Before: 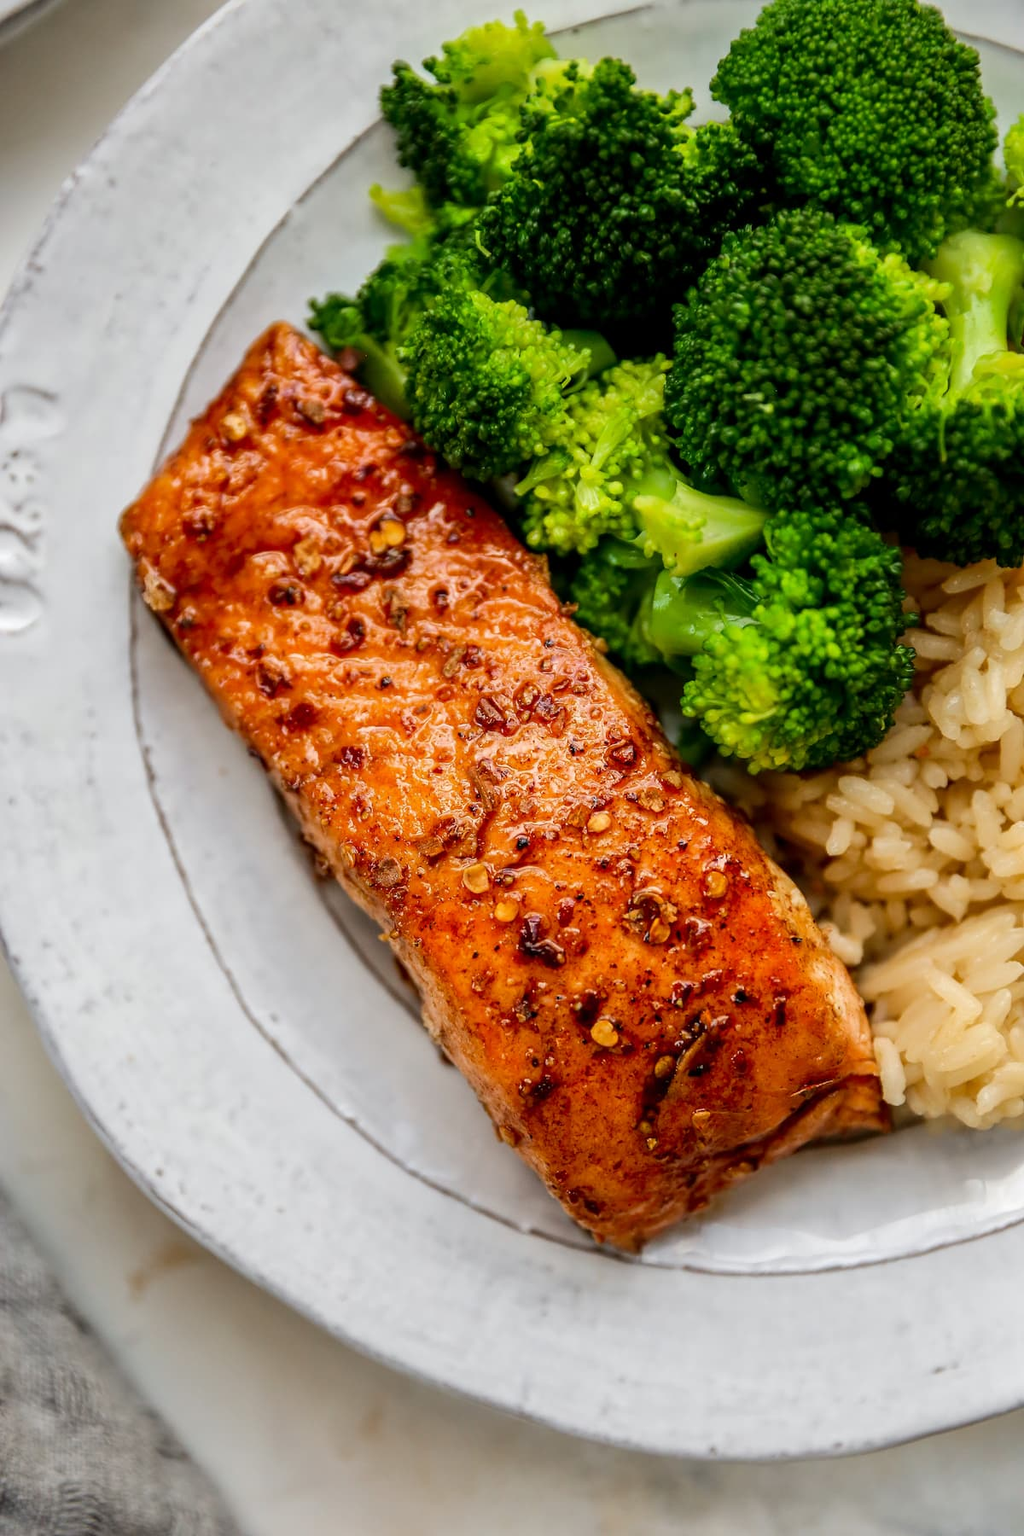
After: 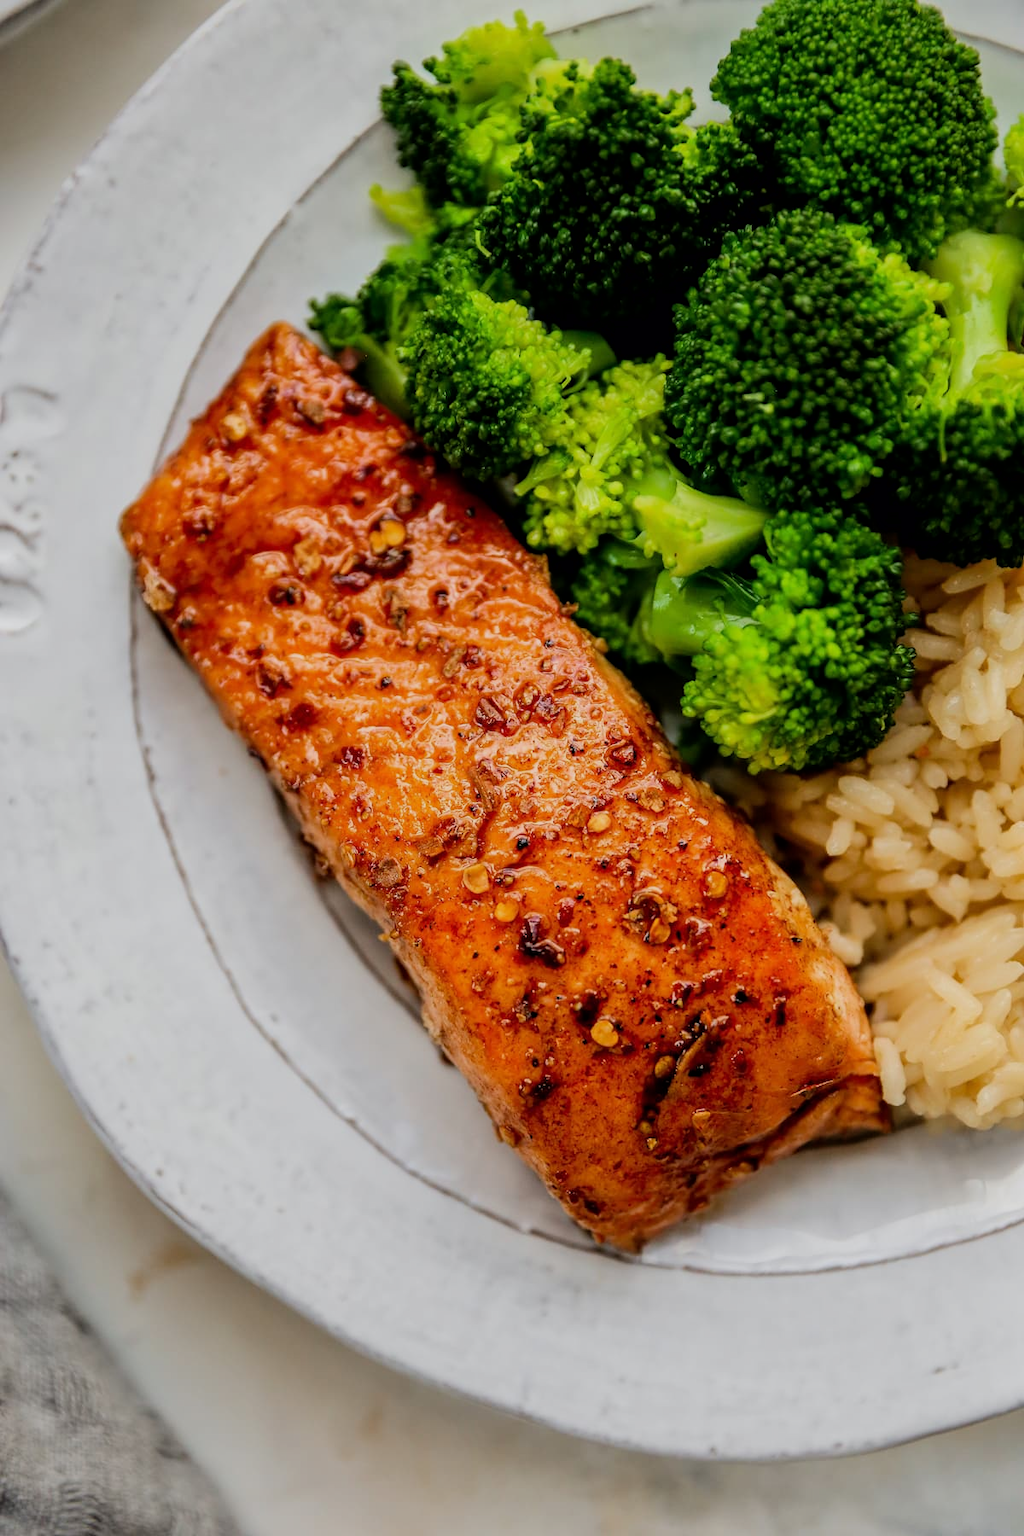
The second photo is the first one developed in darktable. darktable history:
filmic rgb: black relative exposure -7.97 EV, white relative exposure 3.92 EV, hardness 4.25, color science v6 (2022)
